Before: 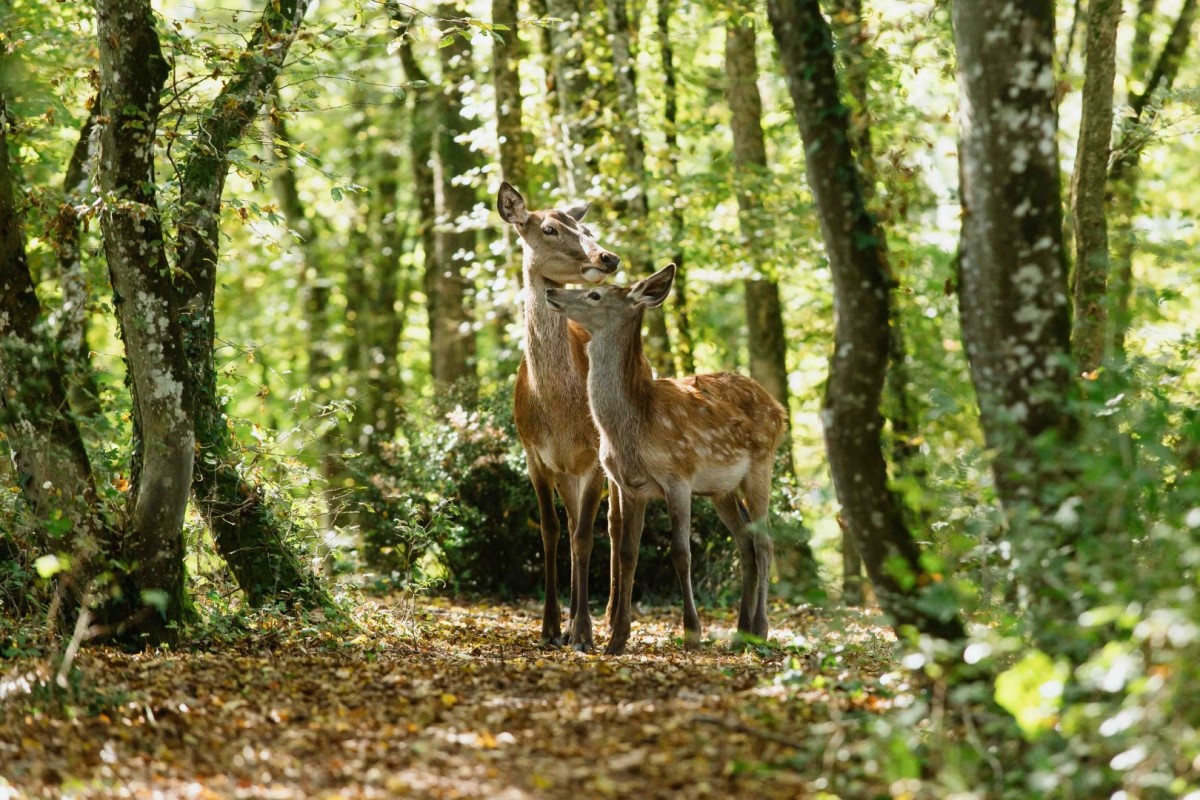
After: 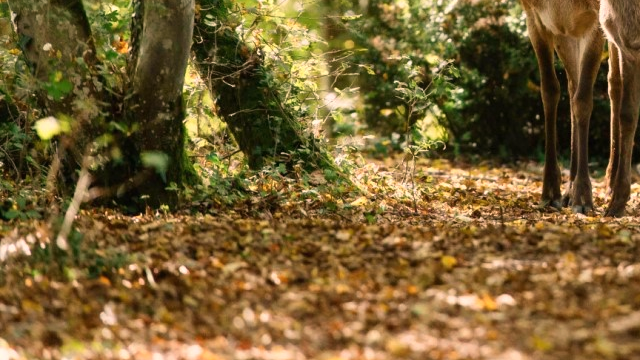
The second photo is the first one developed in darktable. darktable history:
crop and rotate: top 54.778%, right 46.61%, bottom 0.159%
white balance: red 1.127, blue 0.943
